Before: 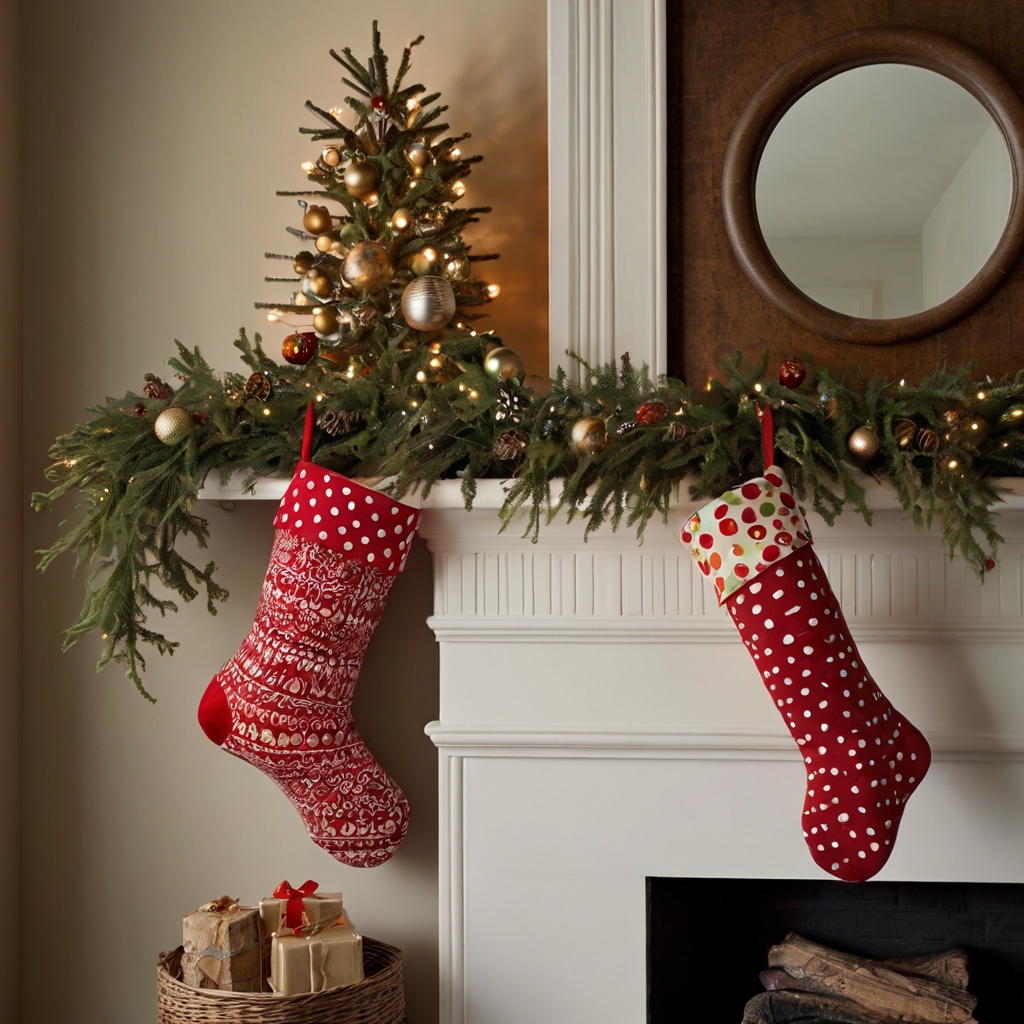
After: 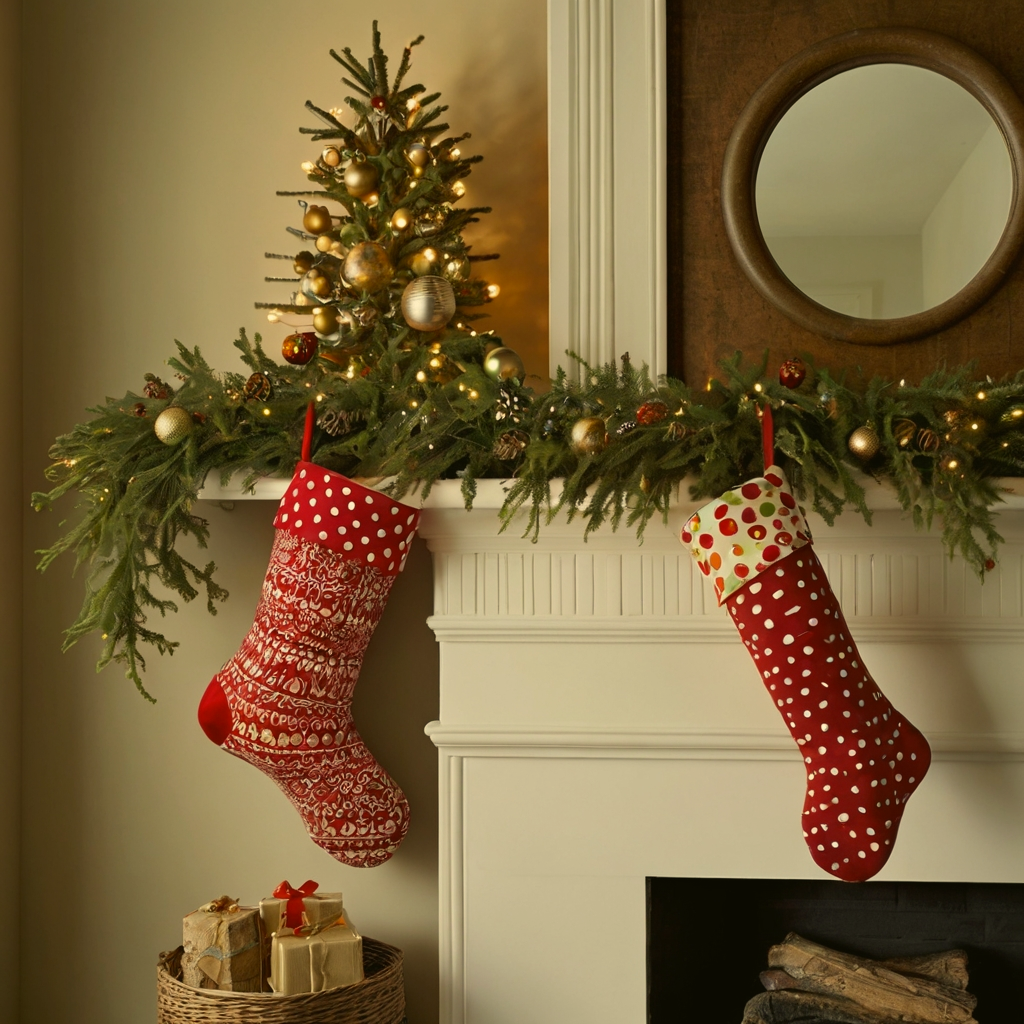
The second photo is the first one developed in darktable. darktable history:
color correction: highlights a* 1.39, highlights b* 17.83
color balance: mode lift, gamma, gain (sRGB), lift [1.04, 1, 1, 0.97], gamma [1.01, 1, 1, 0.97], gain [0.96, 1, 1, 0.97]
